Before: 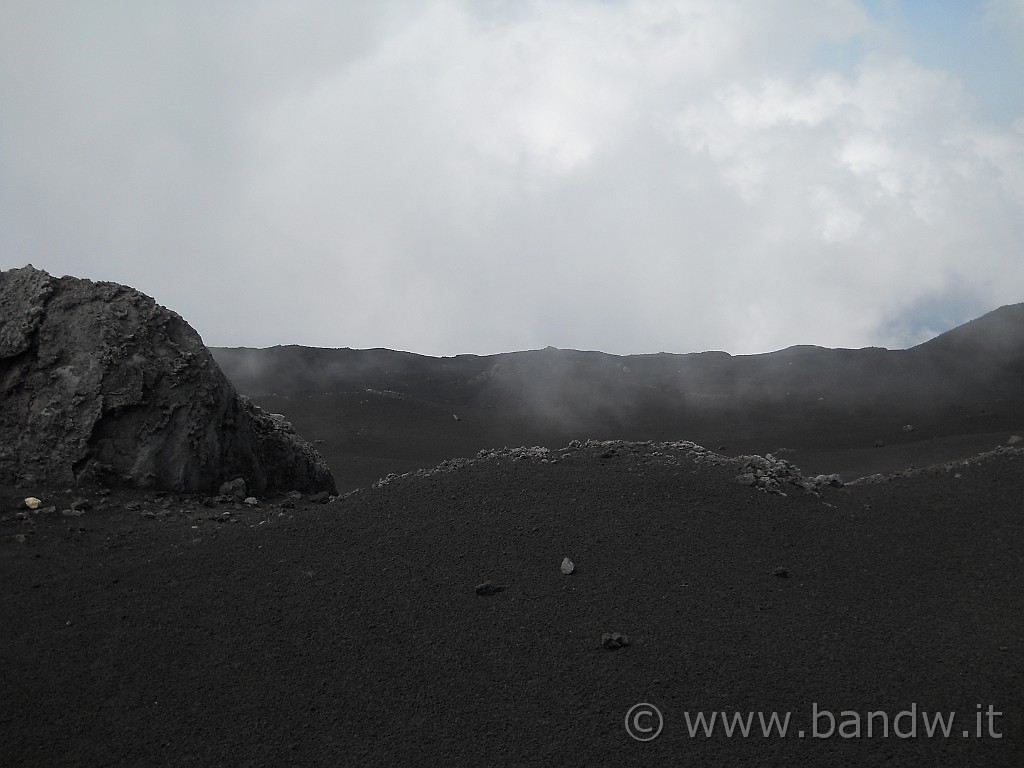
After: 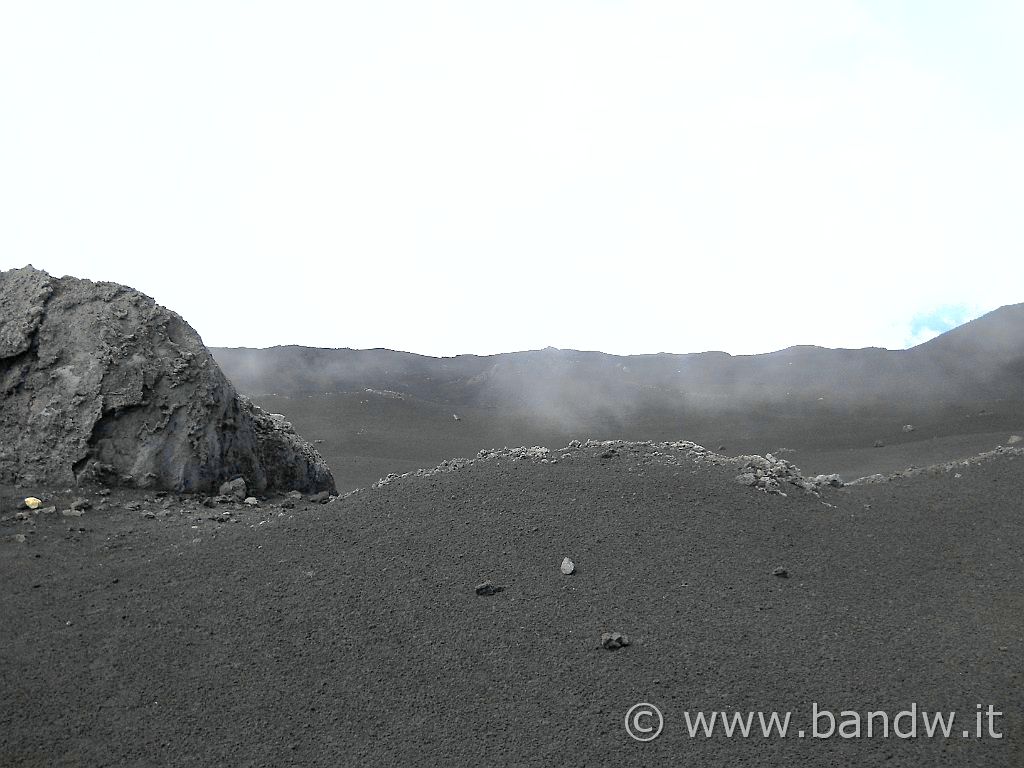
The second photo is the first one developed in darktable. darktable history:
shadows and highlights: on, module defaults
exposure: black level correction 0.001, exposure 1.736 EV, compensate highlight preservation false
tone curve: curves: ch0 [(0, 0) (0.07, 0.052) (0.23, 0.254) (0.486, 0.53) (0.822, 0.825) (0.994, 0.955)]; ch1 [(0, 0) (0.226, 0.261) (0.379, 0.442) (0.469, 0.472) (0.495, 0.495) (0.514, 0.504) (0.561, 0.568) (0.59, 0.612) (1, 1)]; ch2 [(0, 0) (0.269, 0.299) (0.459, 0.441) (0.498, 0.499) (0.523, 0.52) (0.551, 0.576) (0.629, 0.643) (0.659, 0.681) (0.718, 0.764) (1, 1)], color space Lab, independent channels, preserve colors none
